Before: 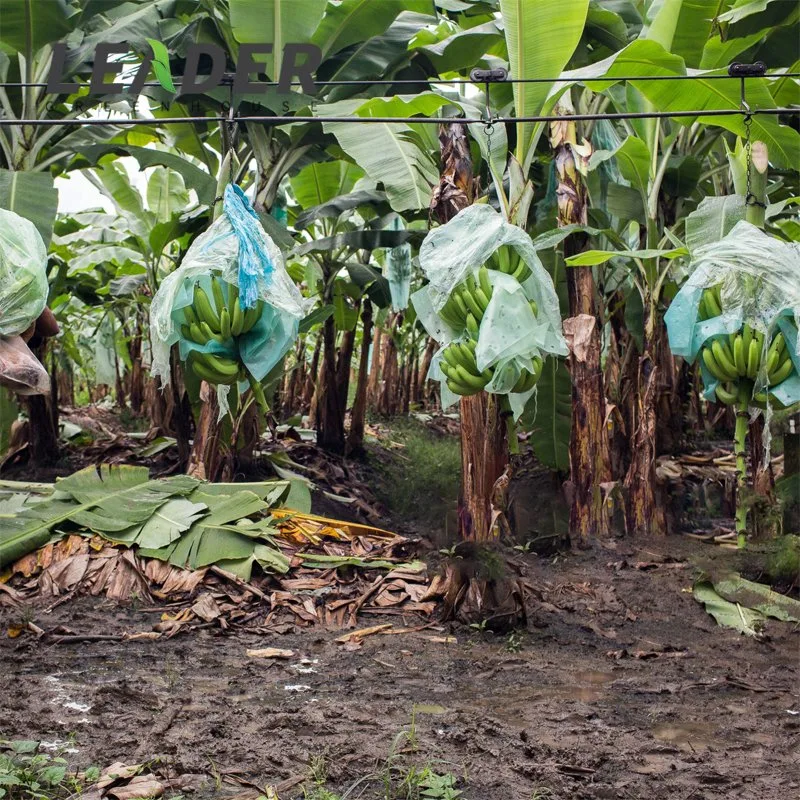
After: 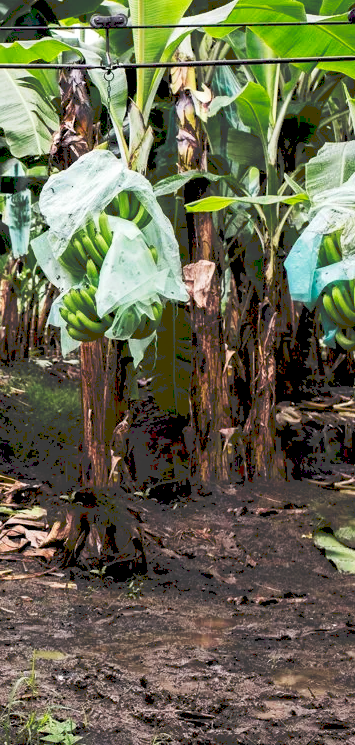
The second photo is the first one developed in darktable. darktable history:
base curve: curves: ch0 [(0.017, 0) (0.425, 0.441) (0.844, 0.933) (1, 1)], preserve colors none
tone curve: curves: ch0 [(0, 0) (0.003, 0.235) (0.011, 0.235) (0.025, 0.235) (0.044, 0.235) (0.069, 0.235) (0.1, 0.237) (0.136, 0.239) (0.177, 0.243) (0.224, 0.256) (0.277, 0.287) (0.335, 0.329) (0.399, 0.391) (0.468, 0.476) (0.543, 0.574) (0.623, 0.683) (0.709, 0.778) (0.801, 0.869) (0.898, 0.924) (1, 1)], preserve colors none
crop: left 47.525%, top 6.783%, right 7.99%
contrast brightness saturation: contrast 0.097, brightness 0.014, saturation 0.021
